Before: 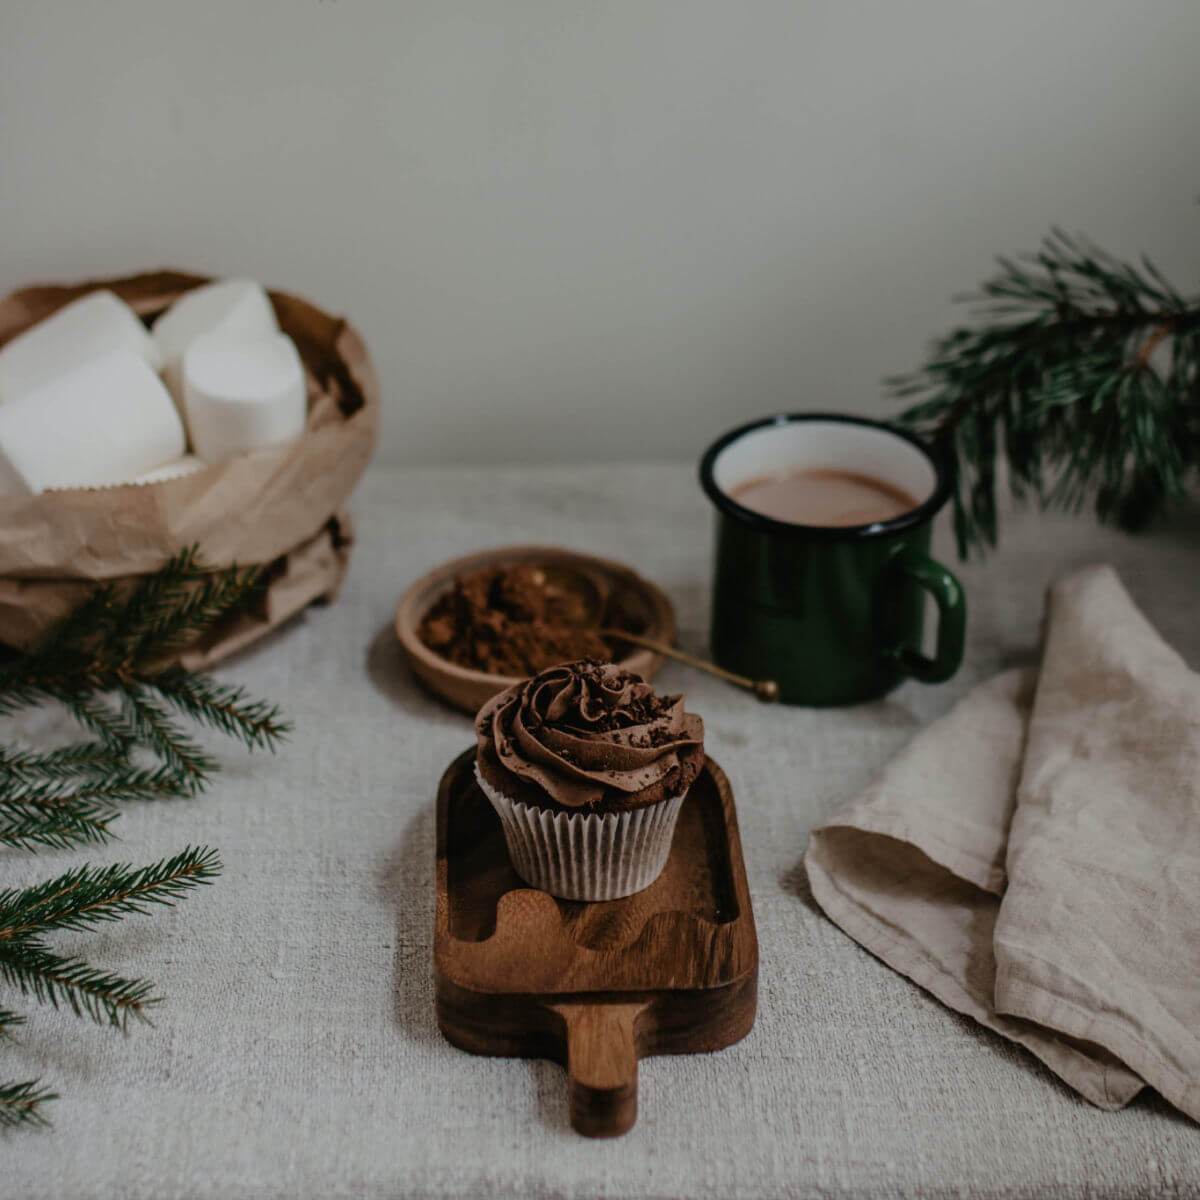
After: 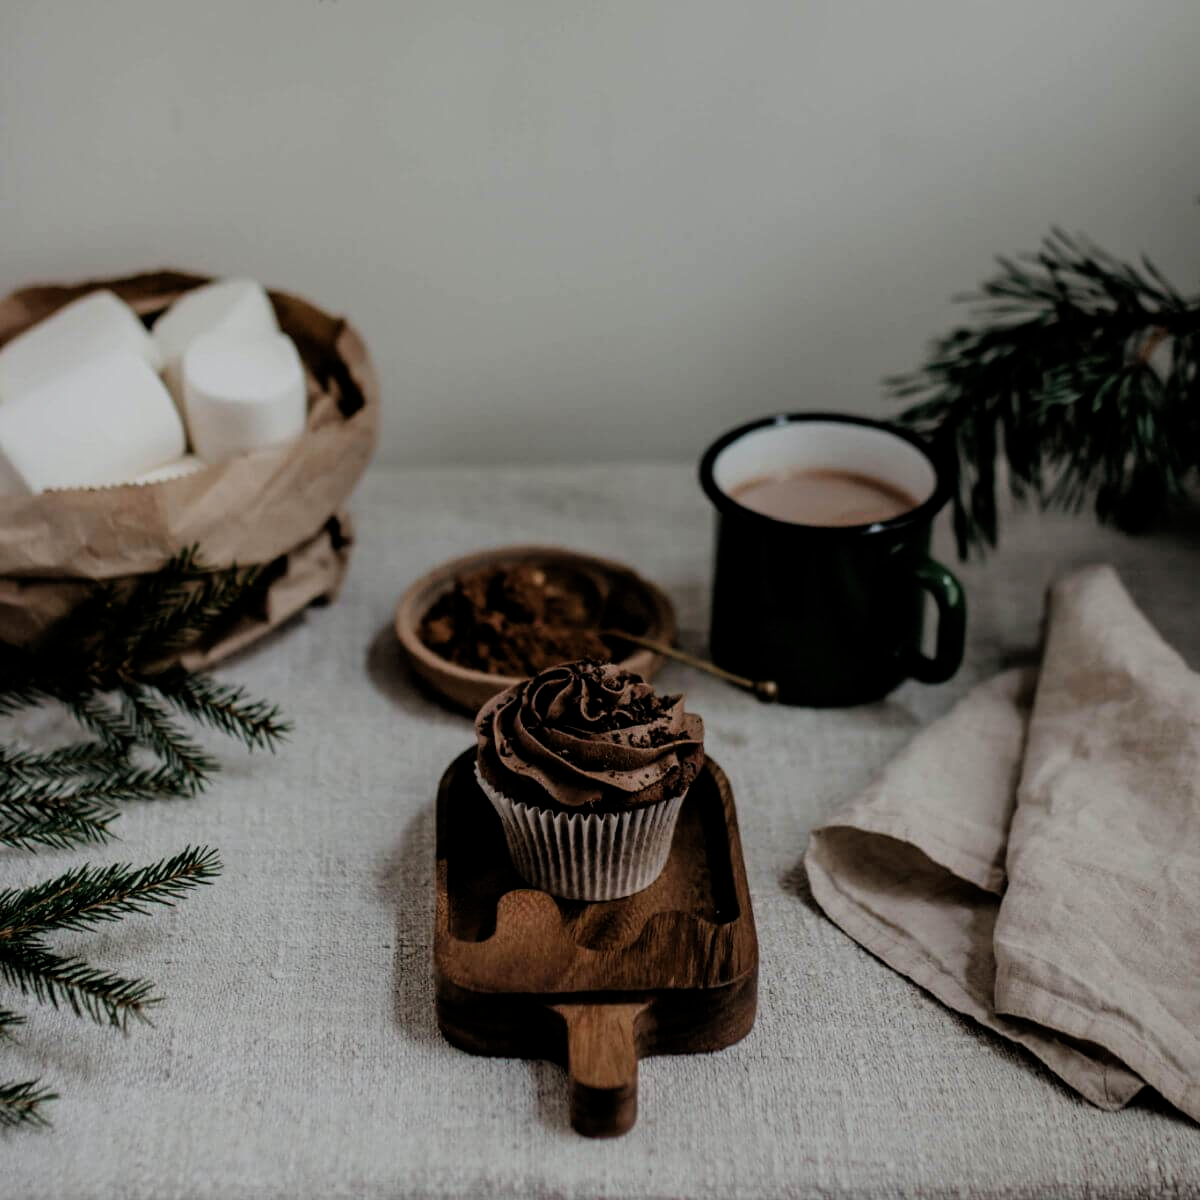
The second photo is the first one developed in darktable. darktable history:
filmic rgb: middle gray luminance 12.83%, black relative exposure -10.13 EV, white relative exposure 3.47 EV, target black luminance 0%, hardness 5.79, latitude 45.21%, contrast 1.229, highlights saturation mix 3.93%, shadows ↔ highlights balance 26.85%
